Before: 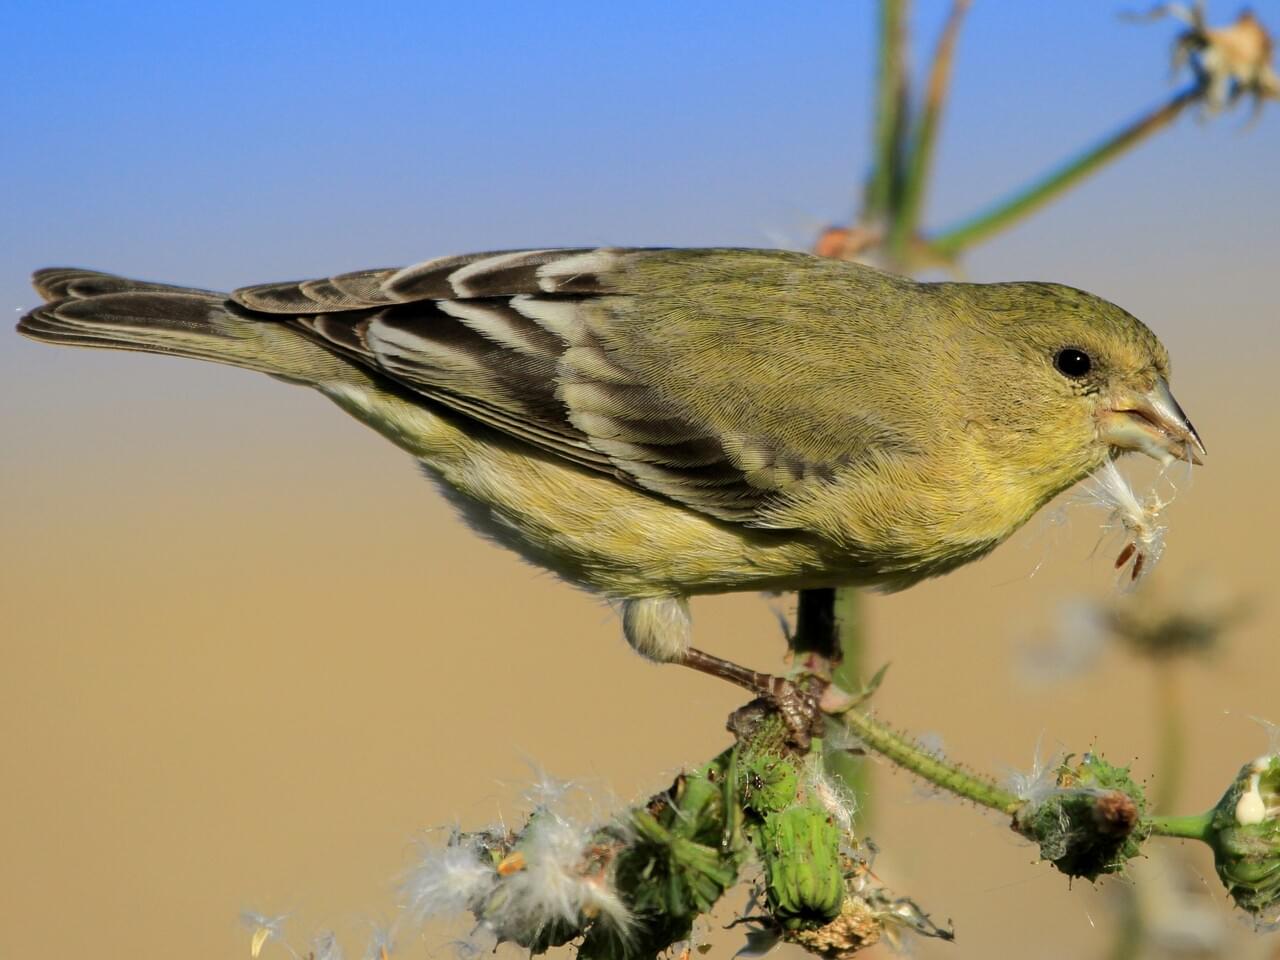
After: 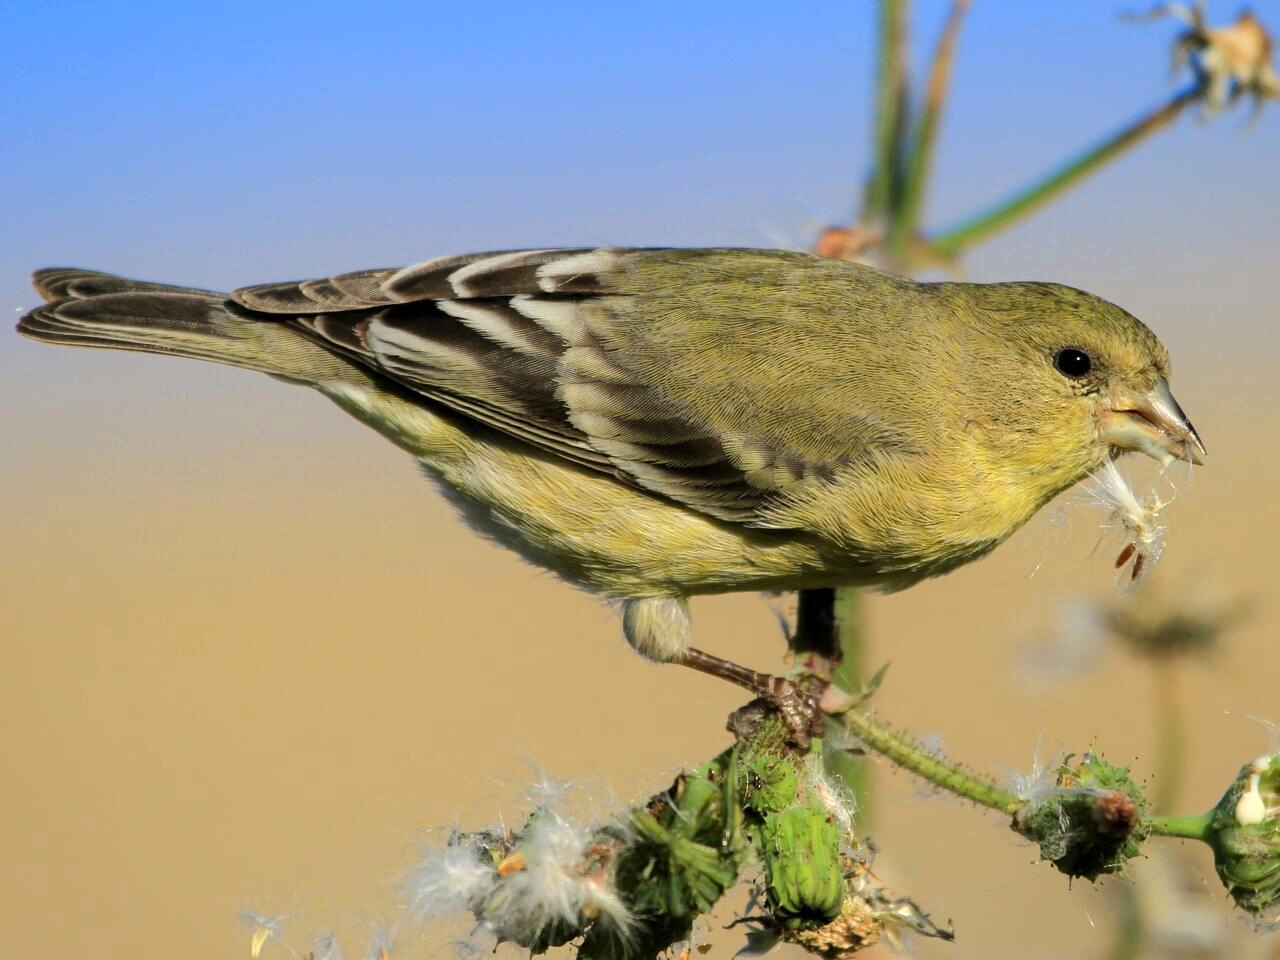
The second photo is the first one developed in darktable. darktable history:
exposure: exposure 0.198 EV, compensate highlight preservation false
